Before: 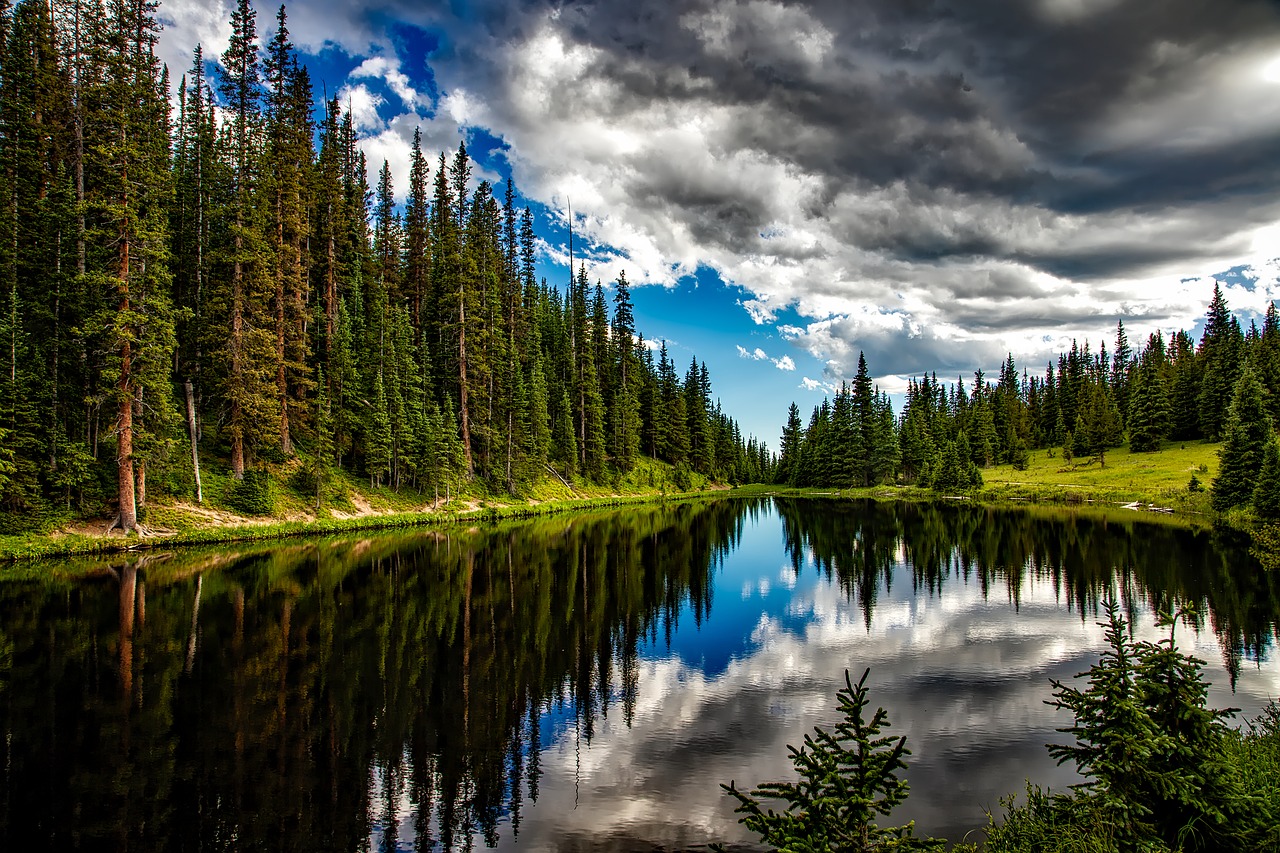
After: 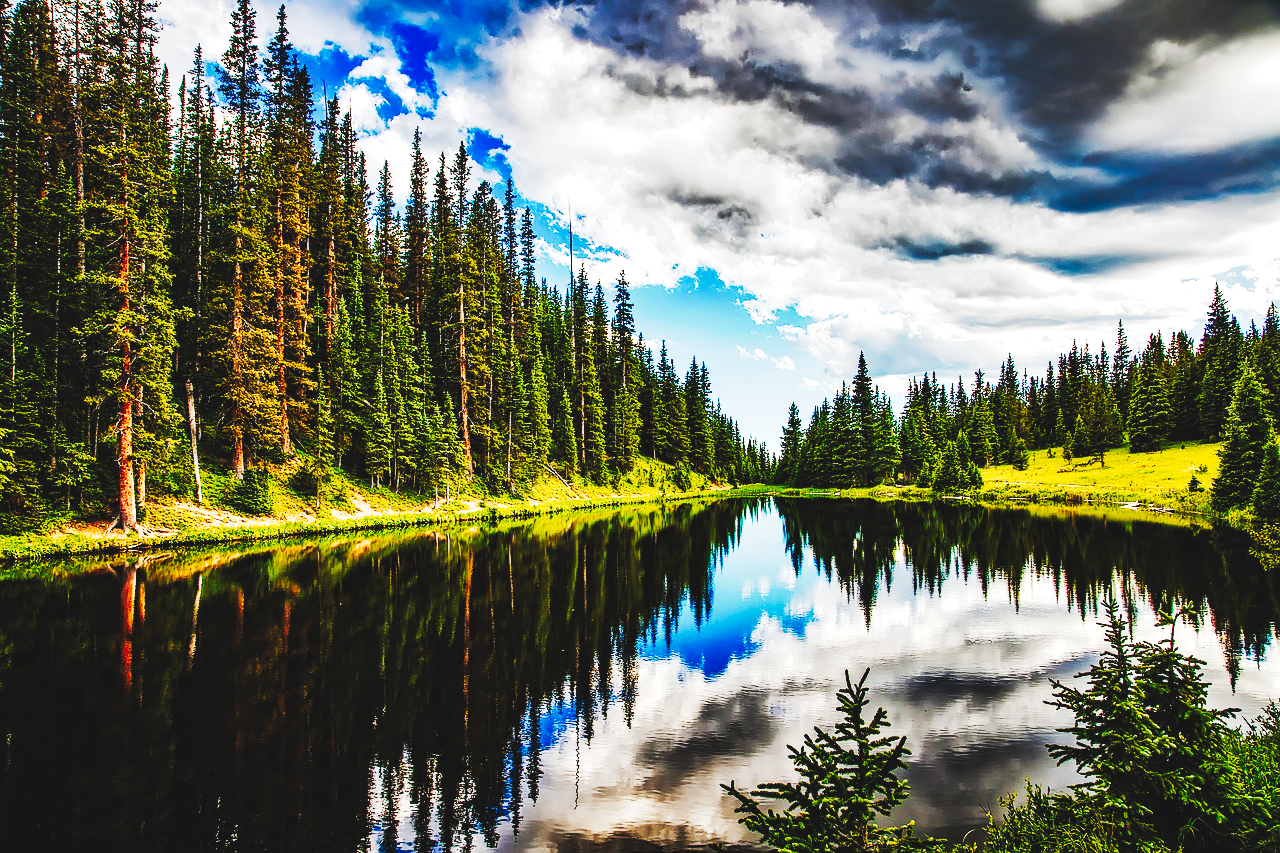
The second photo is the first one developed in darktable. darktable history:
tone curve: curves: ch0 [(0, 0) (0.16, 0.055) (0.506, 0.762) (1, 1.024)], preserve colors none
base curve: curves: ch0 [(0, 0.024) (0.055, 0.065) (0.121, 0.166) (0.236, 0.319) (0.693, 0.726) (1, 1)], preserve colors none
